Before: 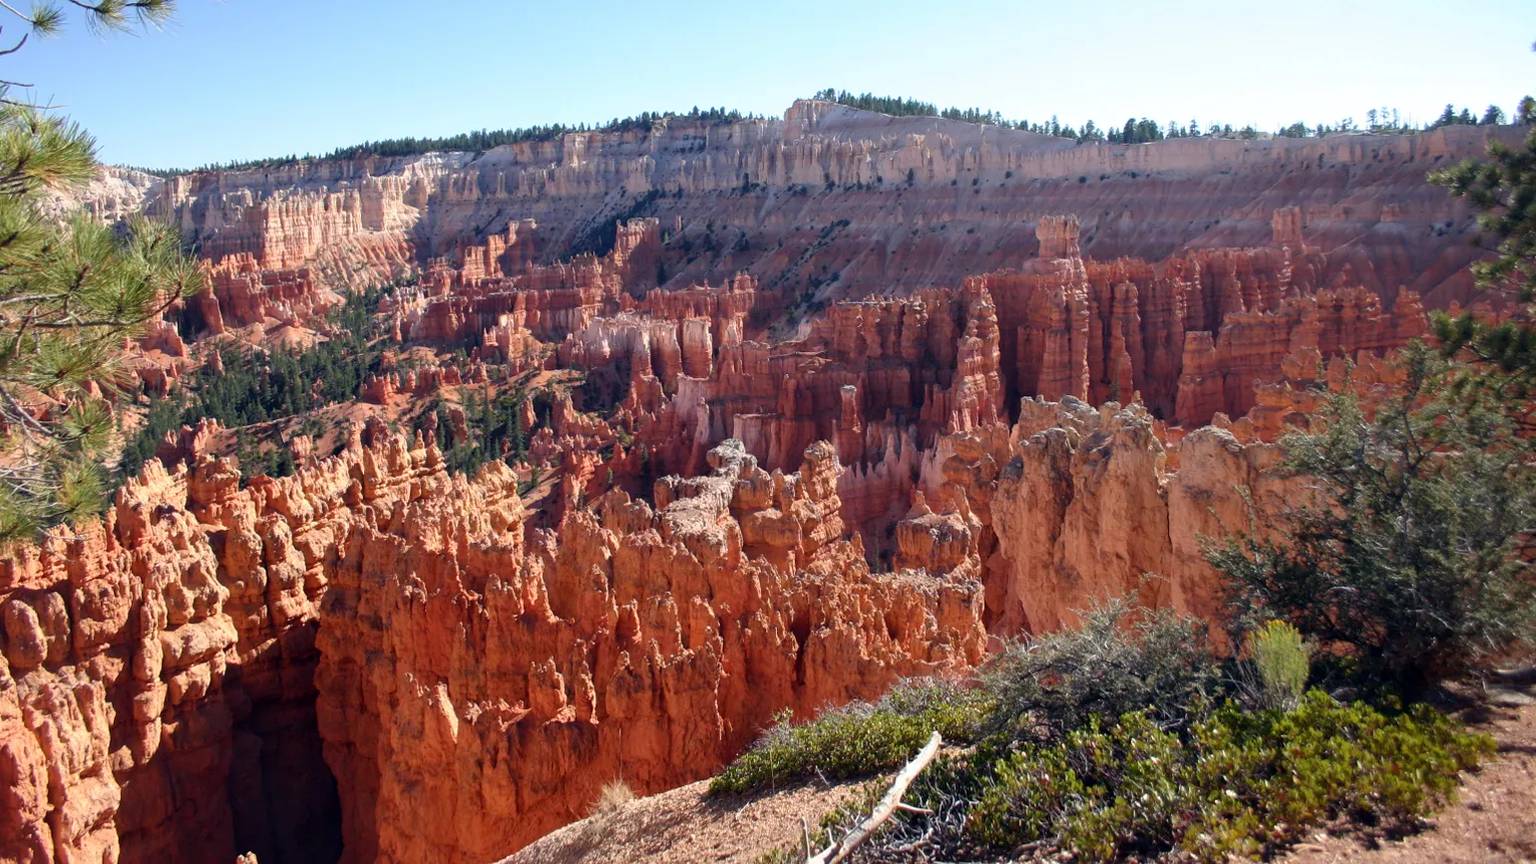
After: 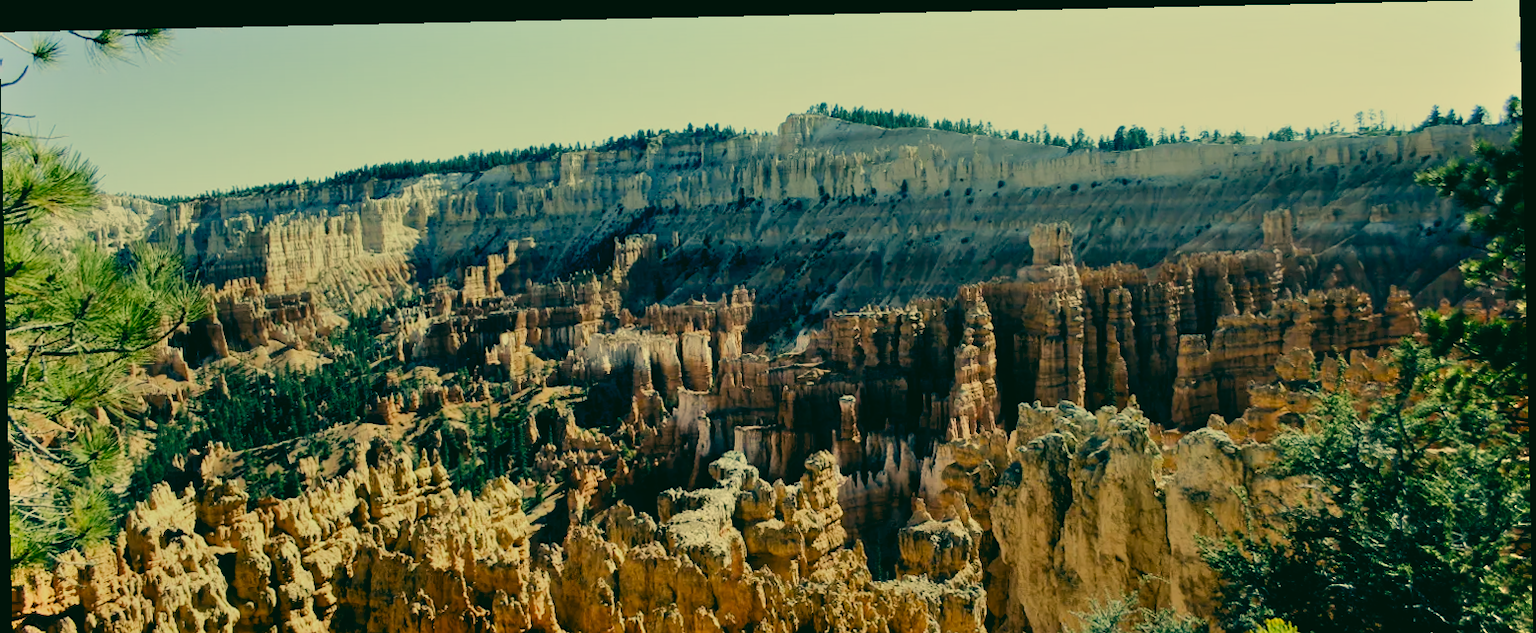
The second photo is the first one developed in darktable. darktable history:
color correction: highlights a* 1.83, highlights b* 34.02, shadows a* -36.68, shadows b* -5.48
shadows and highlights: soften with gaussian
rotate and perspective: rotation -1.24°, automatic cropping off
tone equalizer: -8 EV -0.75 EV, -7 EV -0.7 EV, -6 EV -0.6 EV, -5 EV -0.4 EV, -3 EV 0.4 EV, -2 EV 0.6 EV, -1 EV 0.7 EV, +0 EV 0.75 EV, edges refinement/feathering 500, mask exposure compensation -1.57 EV, preserve details no
crop: bottom 28.576%
filmic rgb: middle gray luminance 30%, black relative exposure -9 EV, white relative exposure 7 EV, threshold 6 EV, target black luminance 0%, hardness 2.94, latitude 2.04%, contrast 0.963, highlights saturation mix 5%, shadows ↔ highlights balance 12.16%, add noise in highlights 0, preserve chrominance no, color science v3 (2019), use custom middle-gray values true, iterations of high-quality reconstruction 0, contrast in highlights soft, enable highlight reconstruction true
